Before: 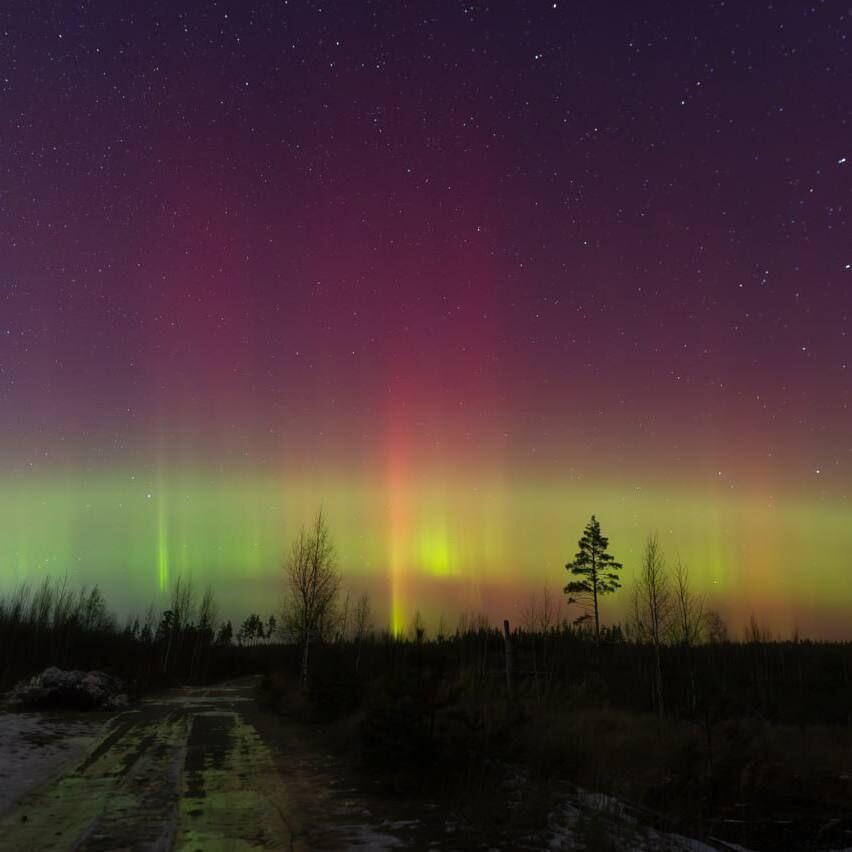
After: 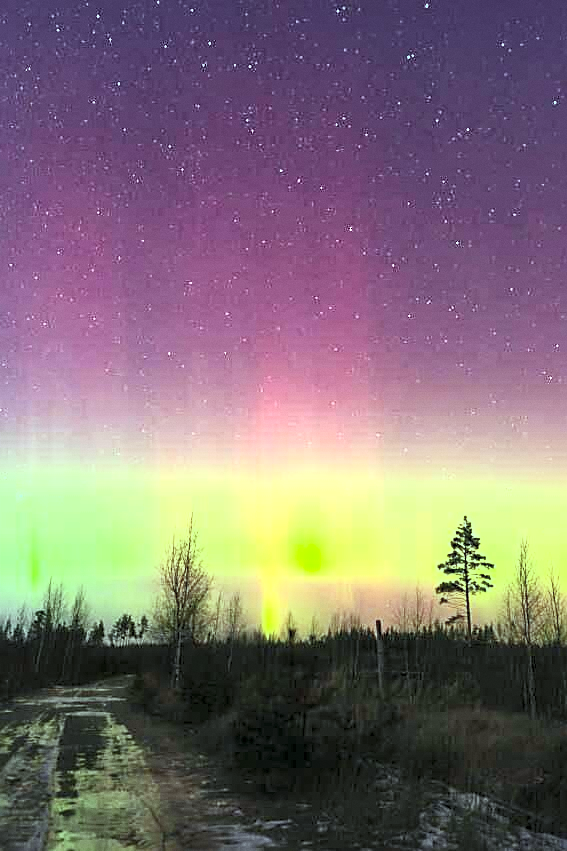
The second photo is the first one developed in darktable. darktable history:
crop and rotate: left 15.055%, right 18.278%
exposure: exposure 1.15 EV, compensate highlight preservation false
color balance: mode lift, gamma, gain (sRGB), lift [0.997, 0.979, 1.021, 1.011], gamma [1, 1.084, 0.916, 0.998], gain [1, 0.87, 1.13, 1.101], contrast 4.55%, contrast fulcrum 38.24%, output saturation 104.09%
contrast brightness saturation: contrast 0.39, brightness 0.53
grain: coarseness 0.09 ISO, strength 10%
sharpen: on, module defaults
local contrast: mode bilateral grid, contrast 25, coarseness 60, detail 151%, midtone range 0.2
contrast equalizer: octaves 7, y [[0.6 ×6], [0.55 ×6], [0 ×6], [0 ×6], [0 ×6]], mix 0.15
